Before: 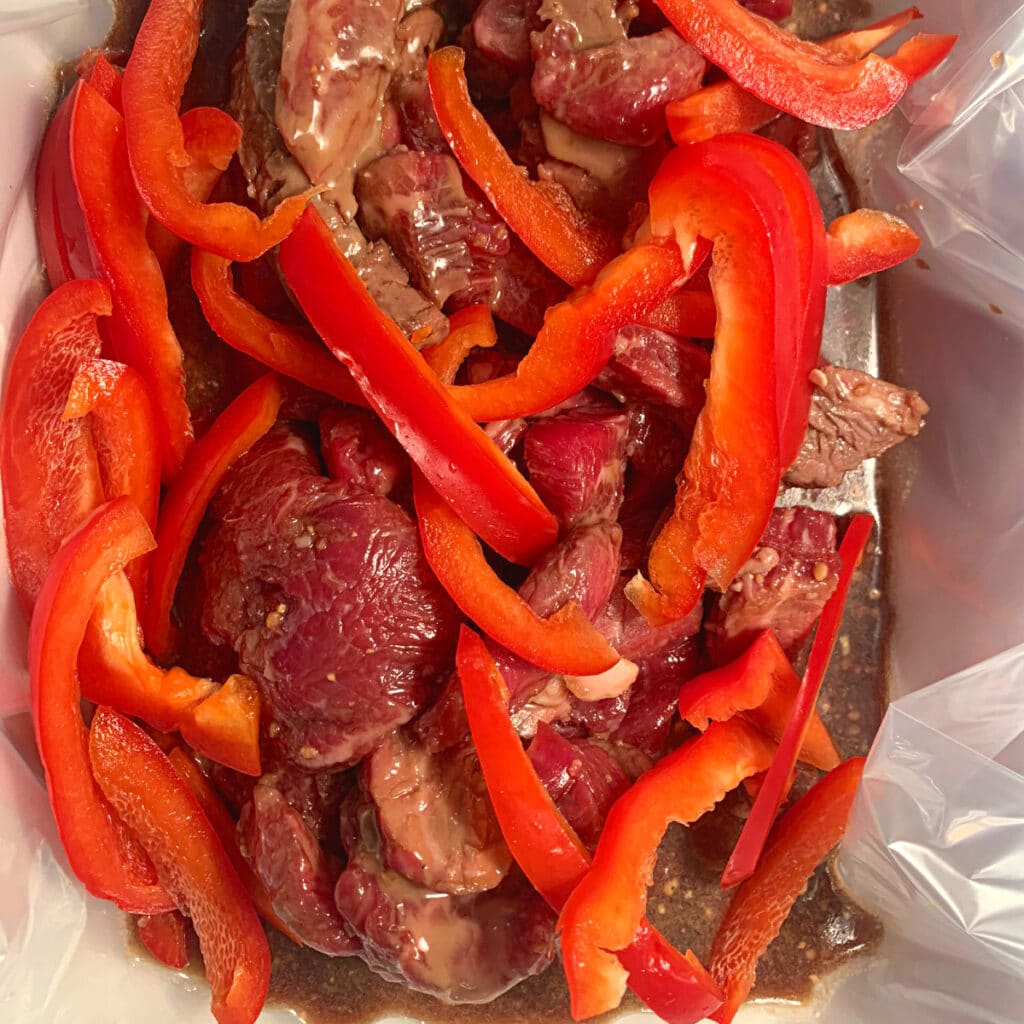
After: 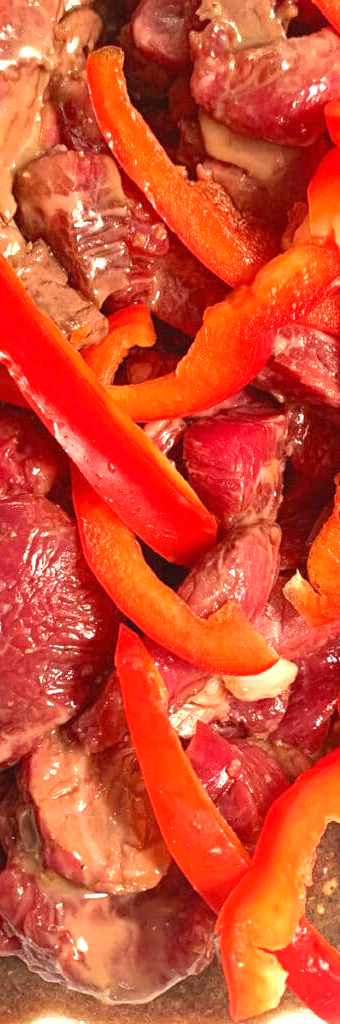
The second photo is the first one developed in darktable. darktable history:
exposure: exposure 0.921 EV, compensate highlight preservation false
crop: left 33.36%, right 33.36%
